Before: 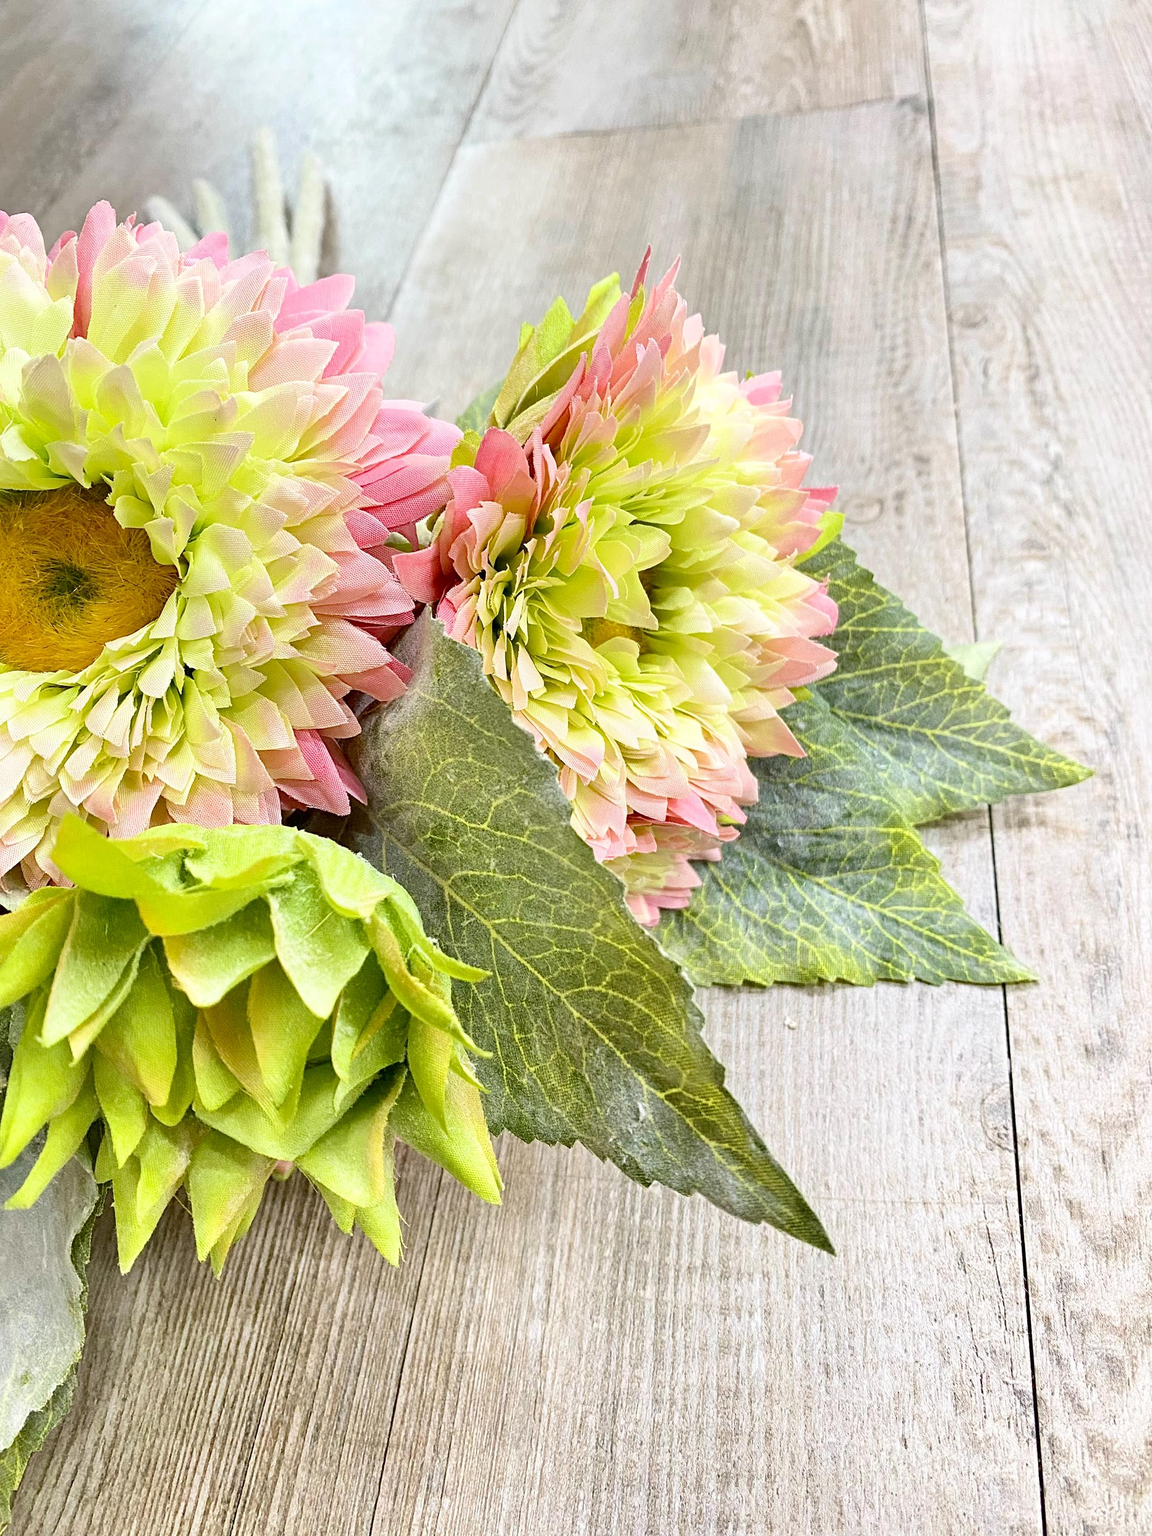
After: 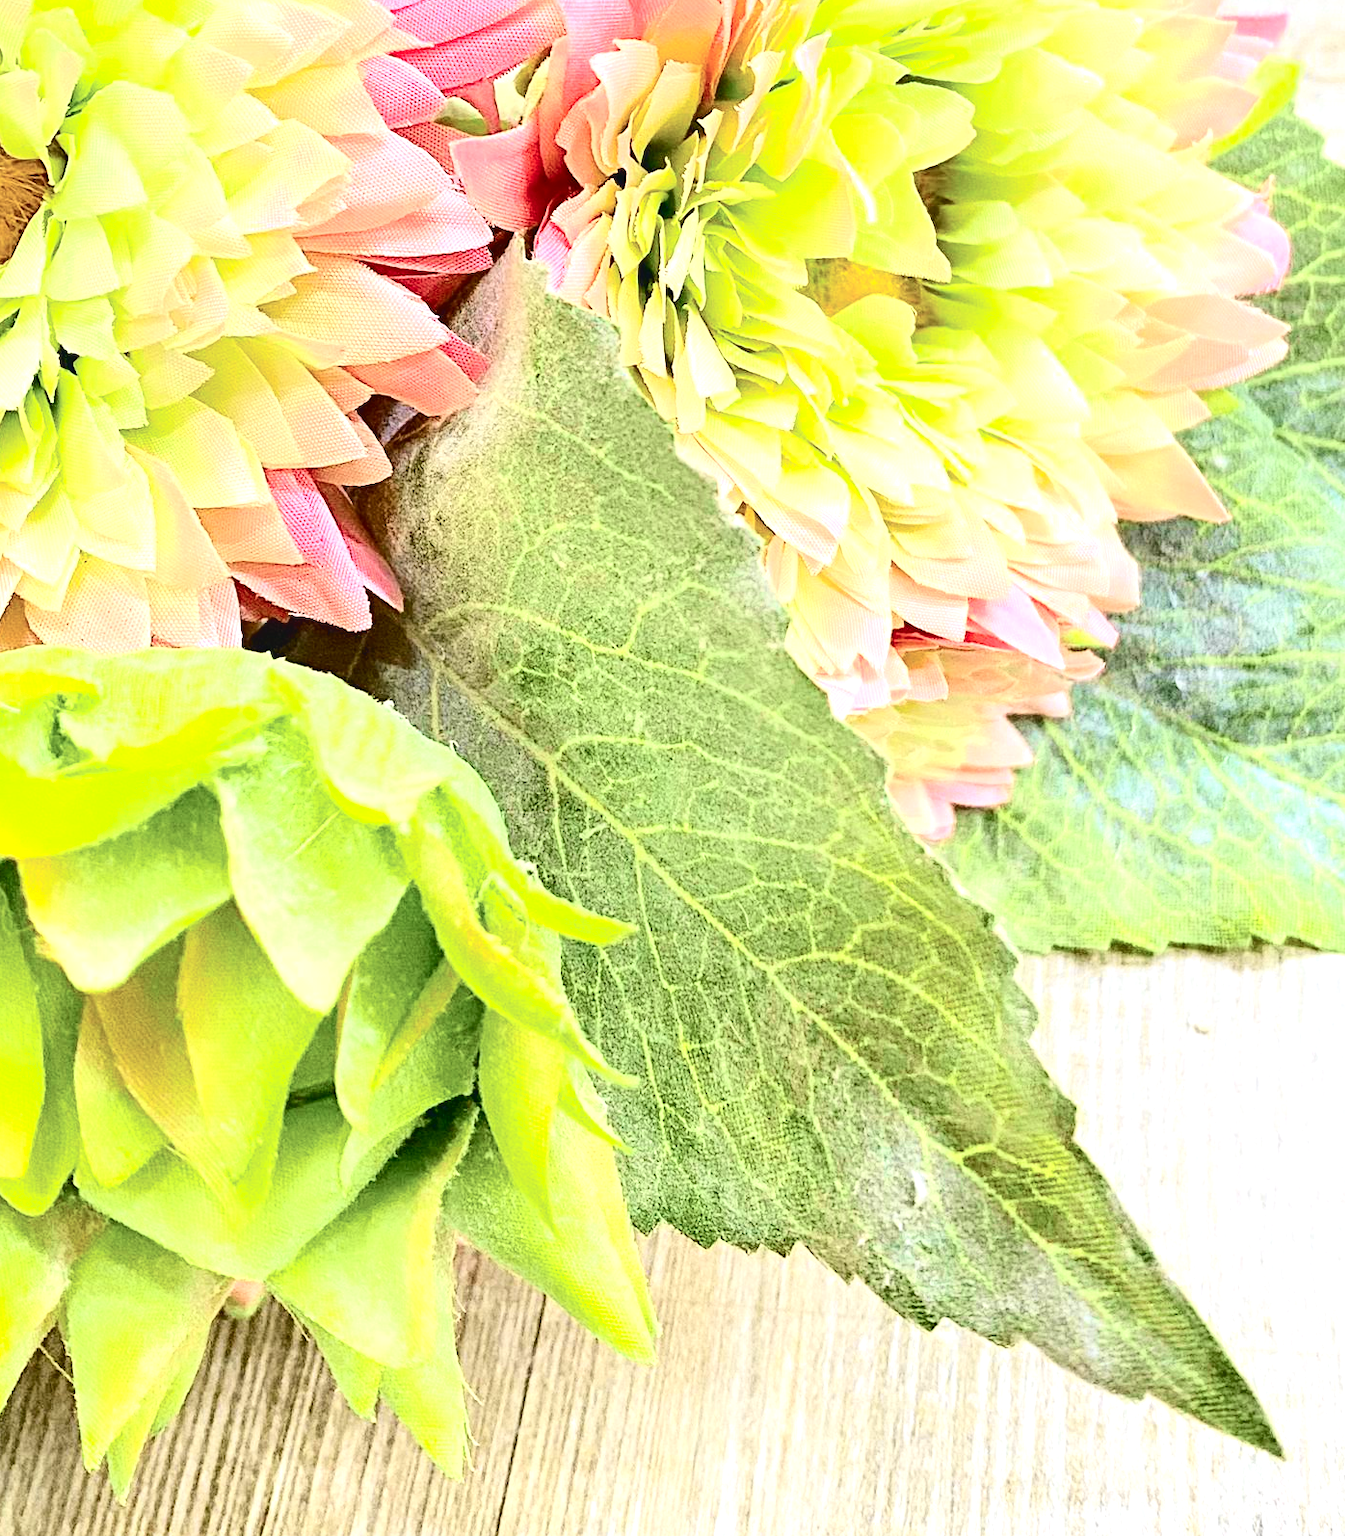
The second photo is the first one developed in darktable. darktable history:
contrast brightness saturation: contrast 0.2, brightness 0.15, saturation 0.14
tone curve: curves: ch0 [(0, 0.046) (0.037, 0.056) (0.176, 0.162) (0.33, 0.331) (0.432, 0.475) (0.601, 0.665) (0.843, 0.876) (1, 1)]; ch1 [(0, 0) (0.339, 0.349) (0.445, 0.42) (0.476, 0.47) (0.497, 0.492) (0.523, 0.514) (0.557, 0.558) (0.632, 0.615) (0.728, 0.746) (1, 1)]; ch2 [(0, 0) (0.327, 0.324) (0.417, 0.44) (0.46, 0.453) (0.502, 0.495) (0.526, 0.52) (0.54, 0.55) (0.606, 0.626) (0.745, 0.704) (1, 1)], color space Lab, independent channels, preserve colors none
exposure: exposure 0.657 EV, compensate highlight preservation false
crop: left 13.312%, top 31.28%, right 24.627%, bottom 15.582%
